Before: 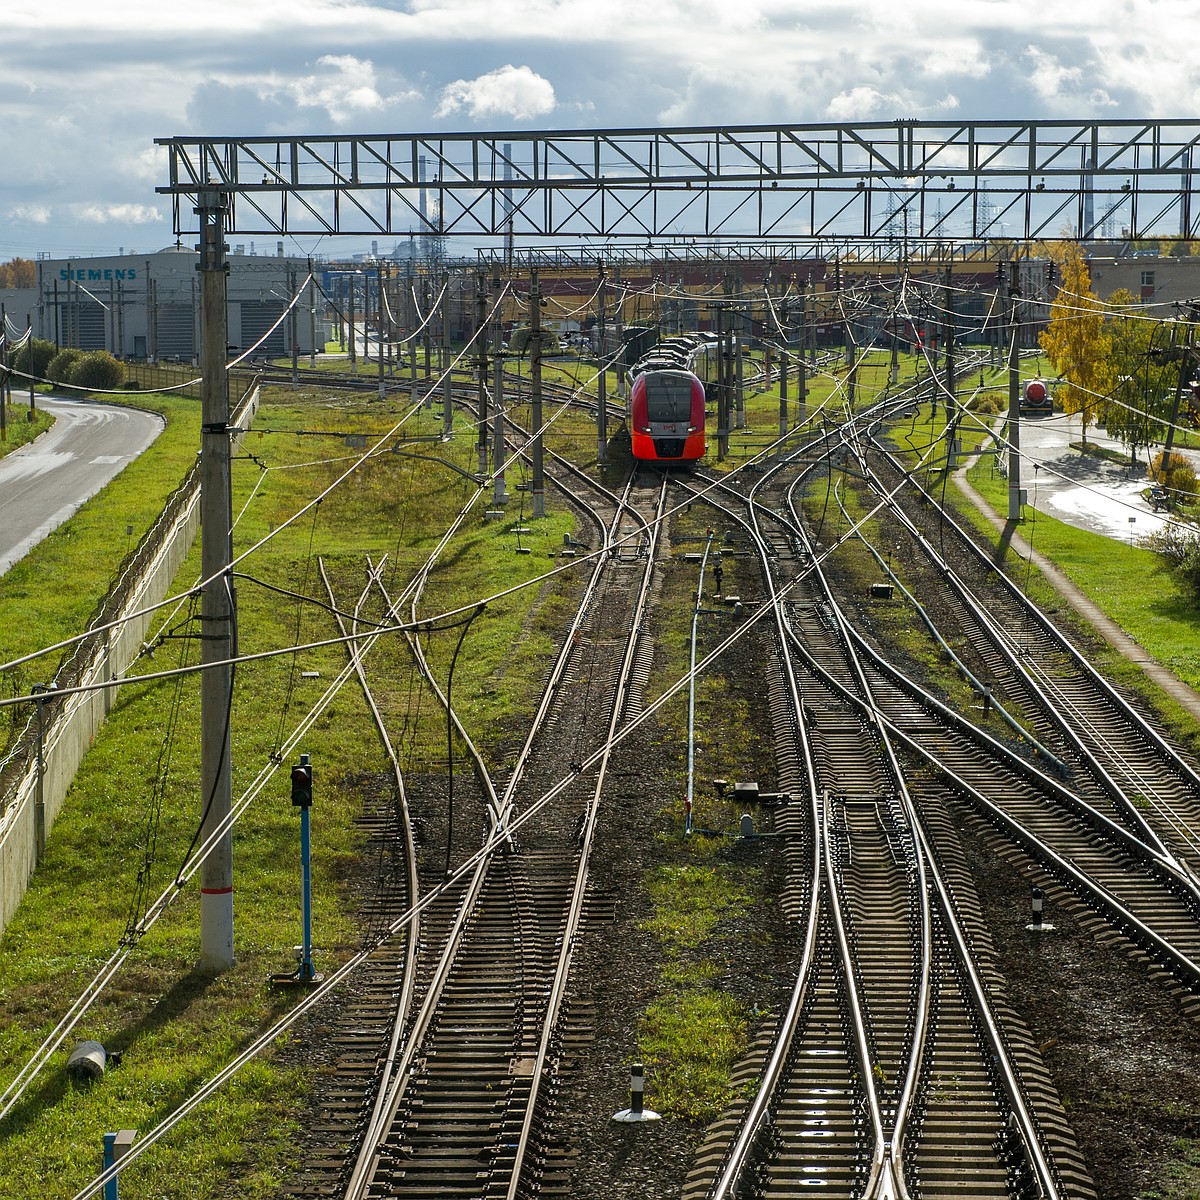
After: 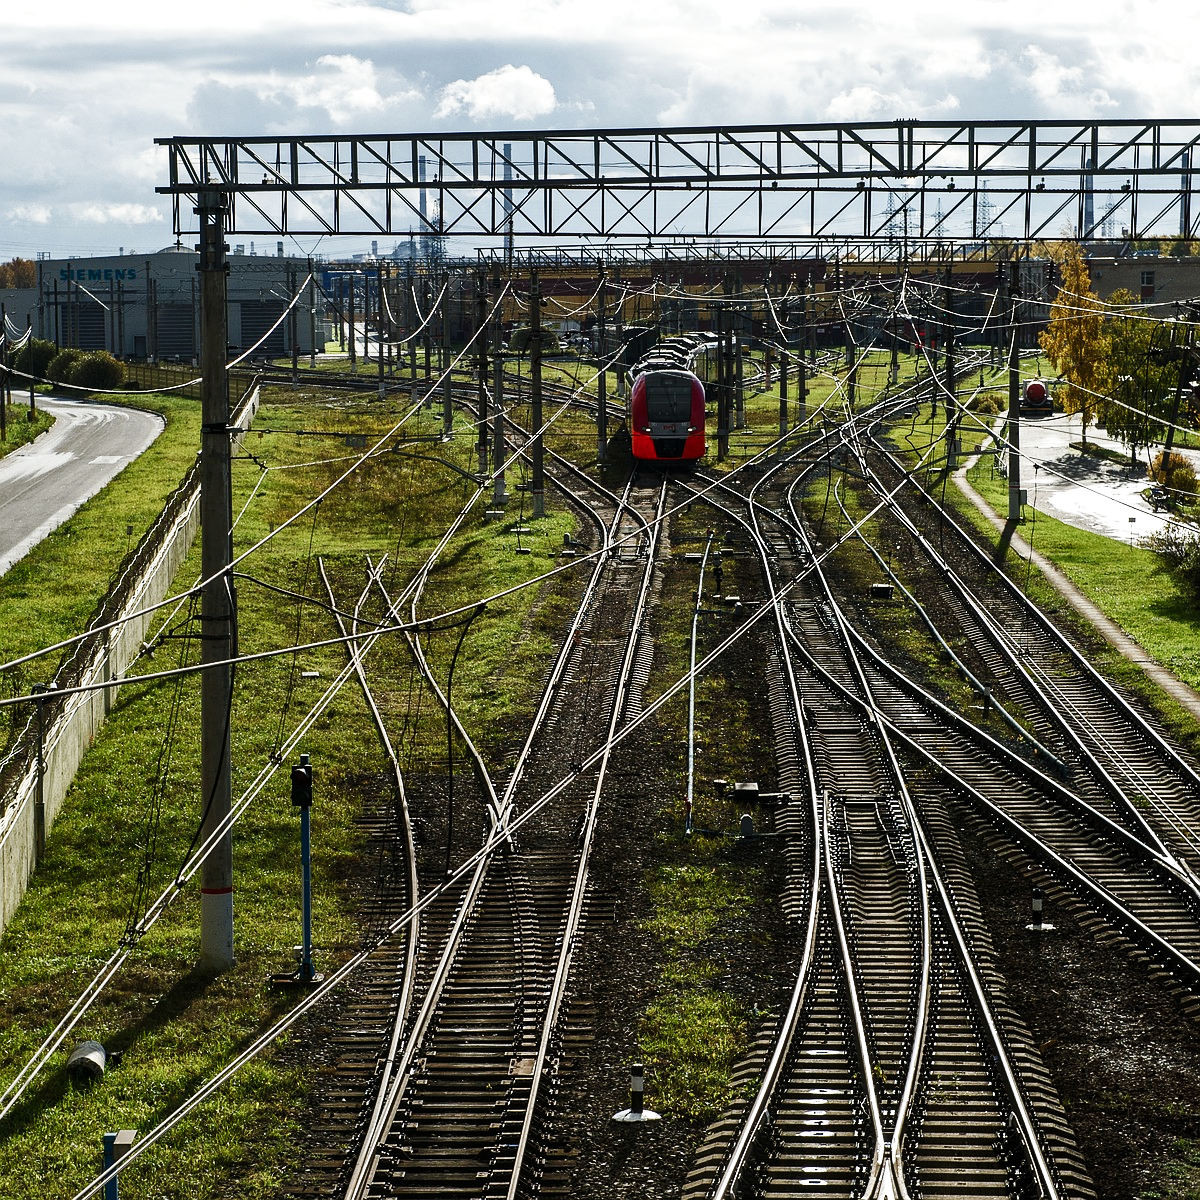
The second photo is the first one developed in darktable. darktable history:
base curve: curves: ch0 [(0, 0) (0.032, 0.025) (0.121, 0.166) (0.206, 0.329) (0.605, 0.79) (1, 1)], preserve colors none
color balance rgb: perceptual saturation grading › highlights -31.88%, perceptual saturation grading › mid-tones 5.8%, perceptual saturation grading › shadows 18.12%, perceptual brilliance grading › highlights 3.62%, perceptual brilliance grading › mid-tones -18.12%, perceptual brilliance grading › shadows -41.3%
